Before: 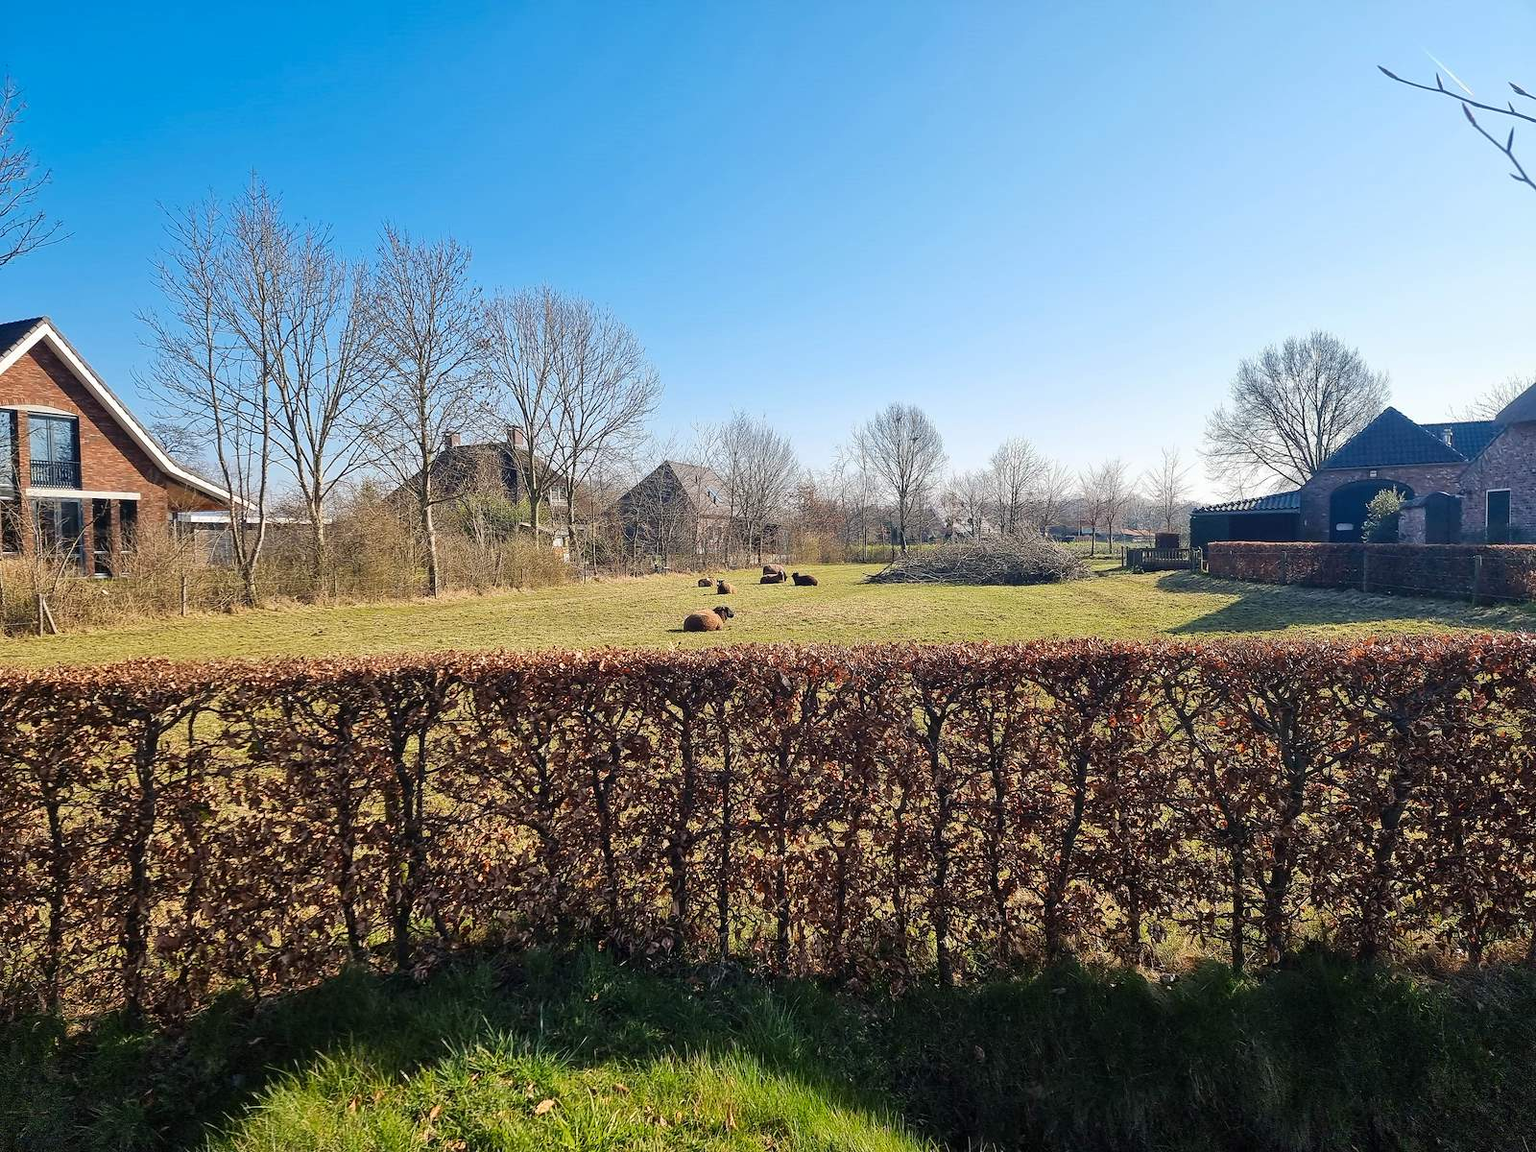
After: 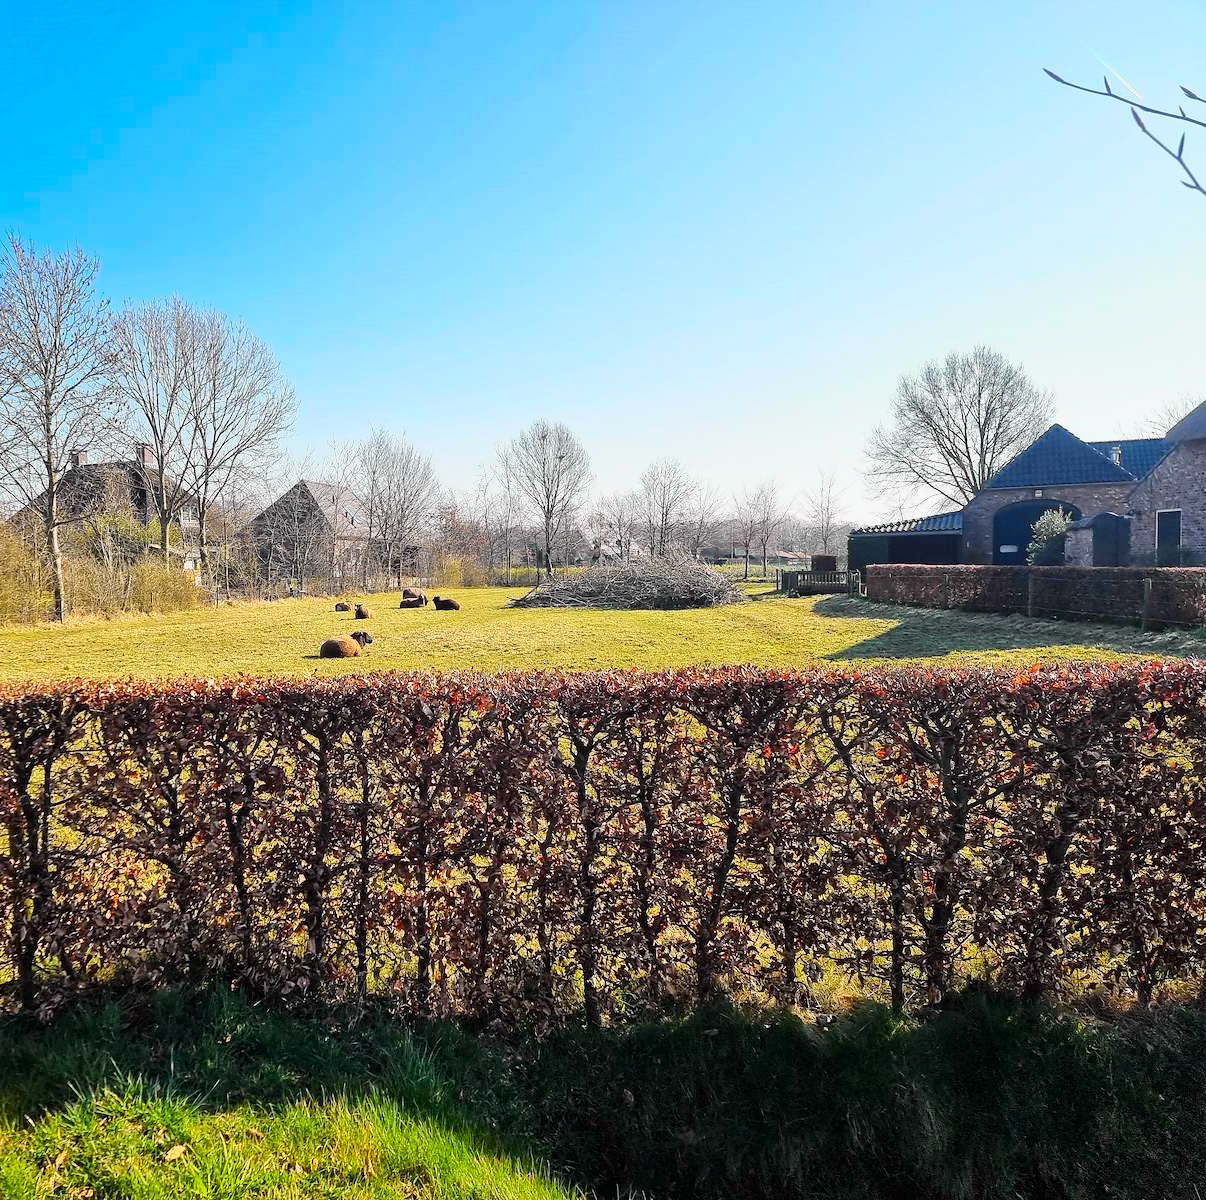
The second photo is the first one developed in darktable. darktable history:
crop and rotate: left 24.6%
tone curve: curves: ch0 [(0, 0) (0.062, 0.037) (0.142, 0.138) (0.359, 0.419) (0.469, 0.544) (0.634, 0.722) (0.839, 0.909) (0.998, 0.978)]; ch1 [(0, 0) (0.437, 0.408) (0.472, 0.47) (0.502, 0.503) (0.527, 0.523) (0.559, 0.573) (0.608, 0.665) (0.669, 0.748) (0.859, 0.899) (1, 1)]; ch2 [(0, 0) (0.33, 0.301) (0.421, 0.443) (0.473, 0.498) (0.502, 0.5) (0.535, 0.531) (0.575, 0.603) (0.608, 0.667) (1, 1)], color space Lab, independent channels, preserve colors none
